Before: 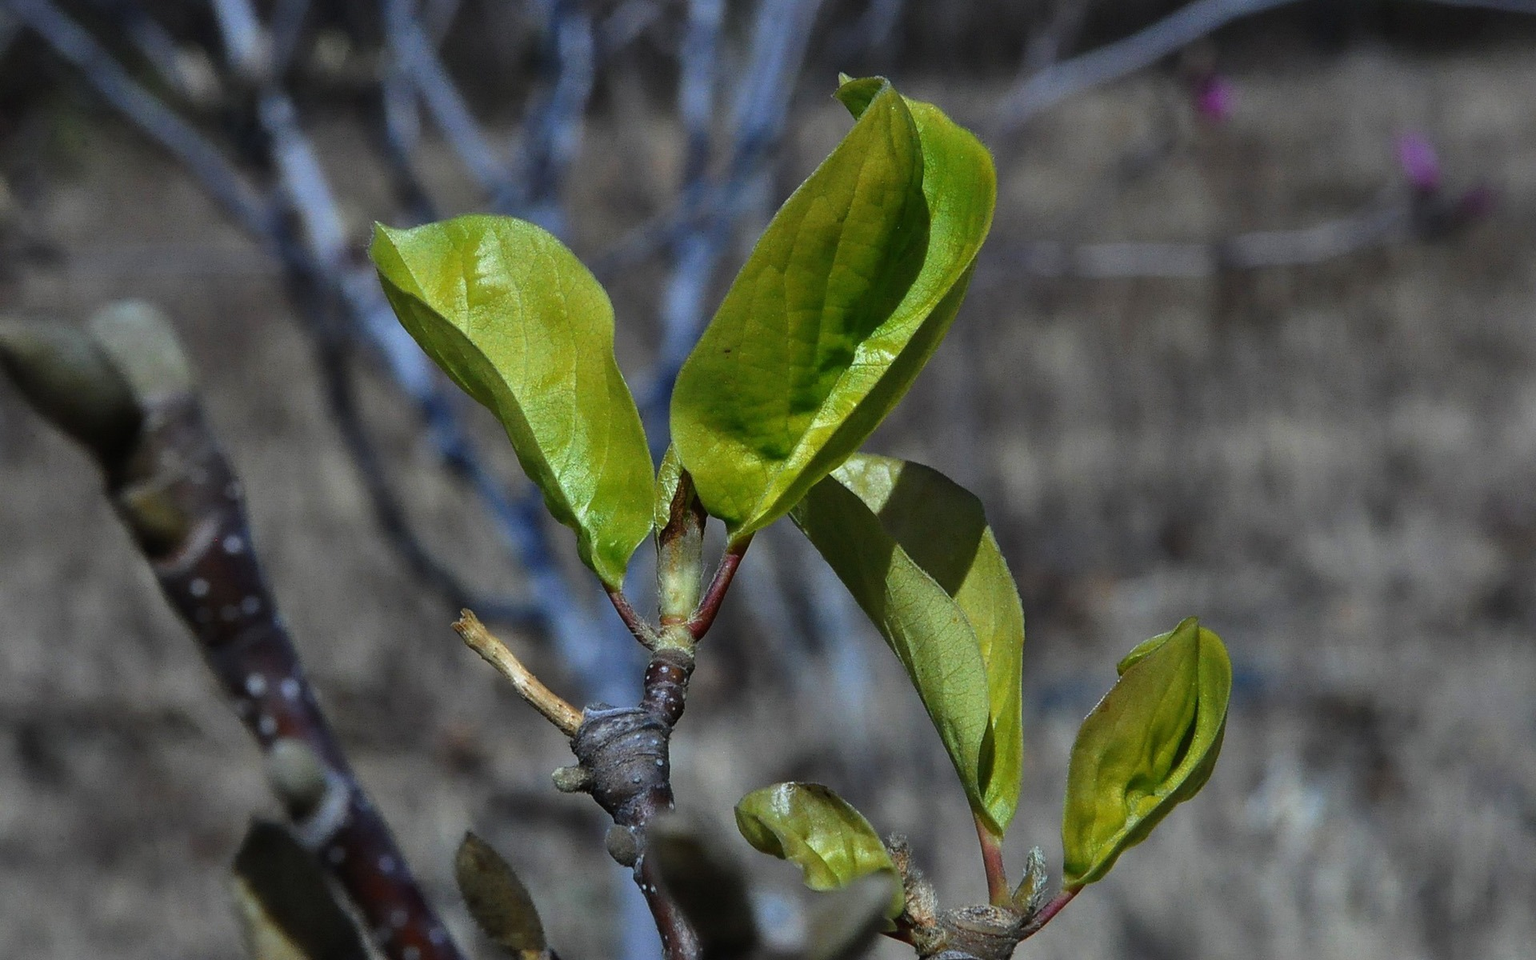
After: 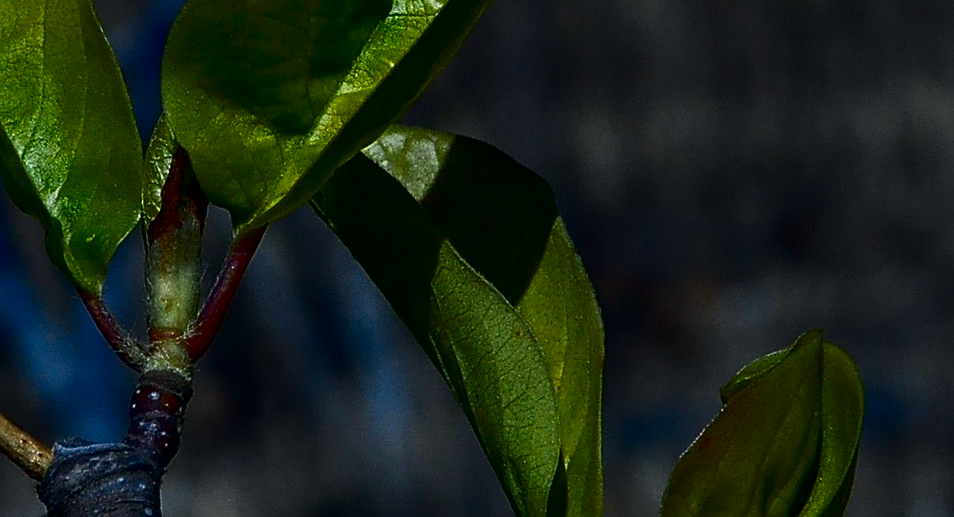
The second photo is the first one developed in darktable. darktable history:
exposure: exposure -0.215 EV, compensate highlight preservation false
crop: left 35.22%, top 36.82%, right 15.087%, bottom 20.023%
sharpen: on, module defaults
contrast brightness saturation: contrast 0.095, brightness -0.591, saturation 0.171
color correction: highlights a* 0.419, highlights b* 2.71, shadows a* -0.872, shadows b* -3.99
